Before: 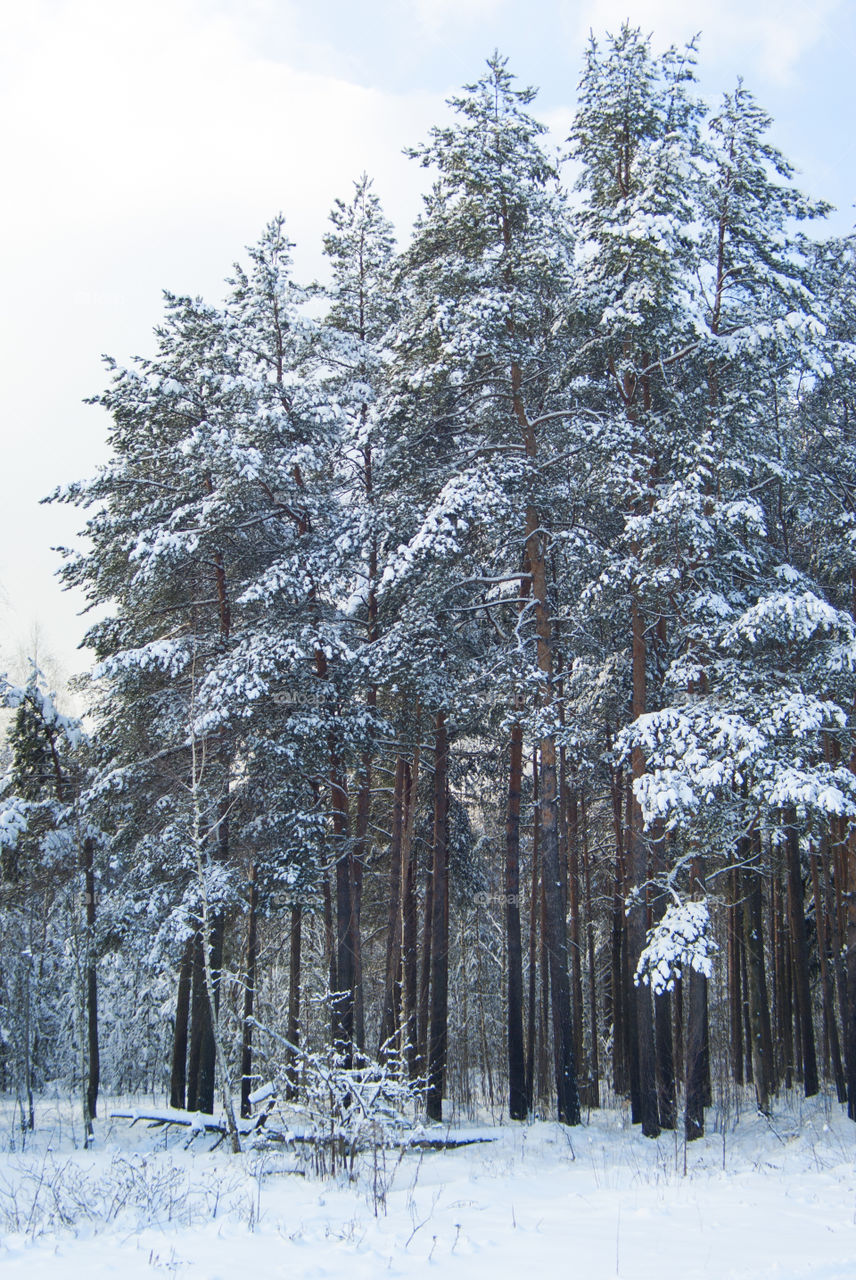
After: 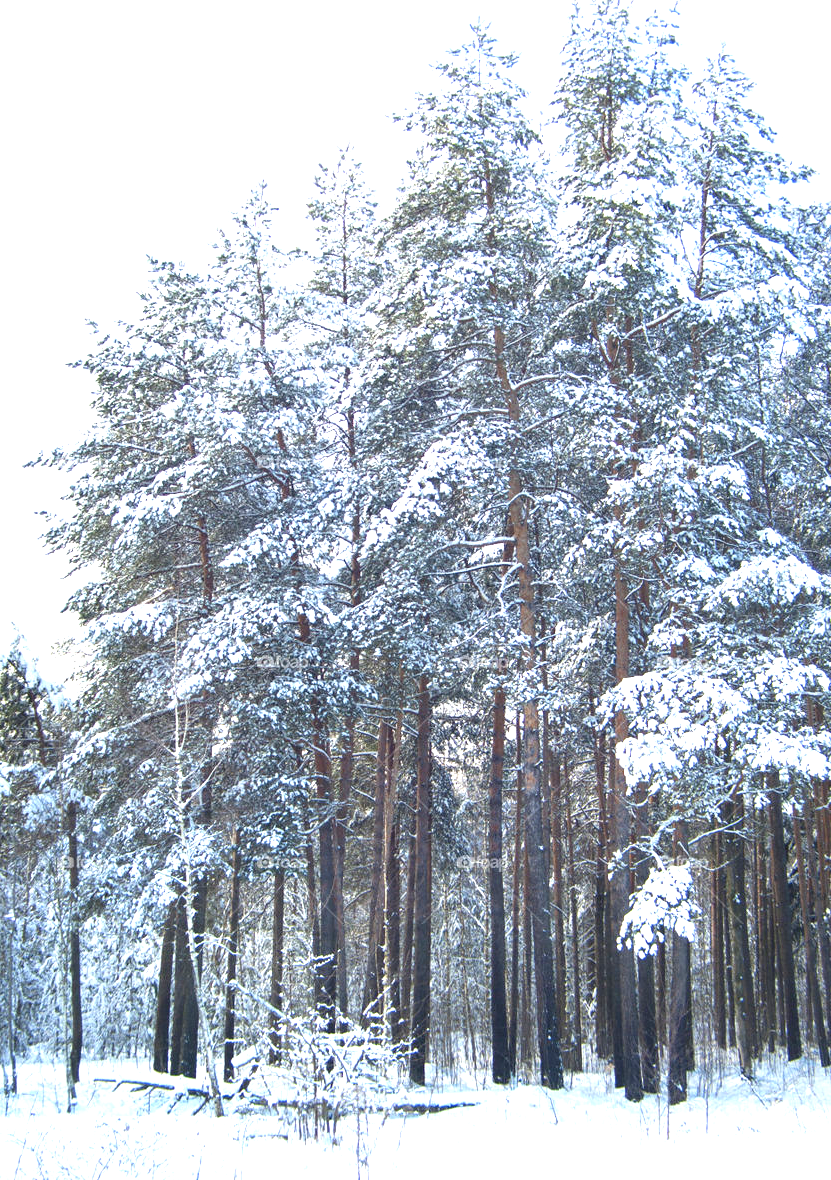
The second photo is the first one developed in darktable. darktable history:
exposure: exposure 1.201 EV, compensate highlight preservation false
crop: left 1.991%, top 2.825%, right 0.834%, bottom 4.954%
